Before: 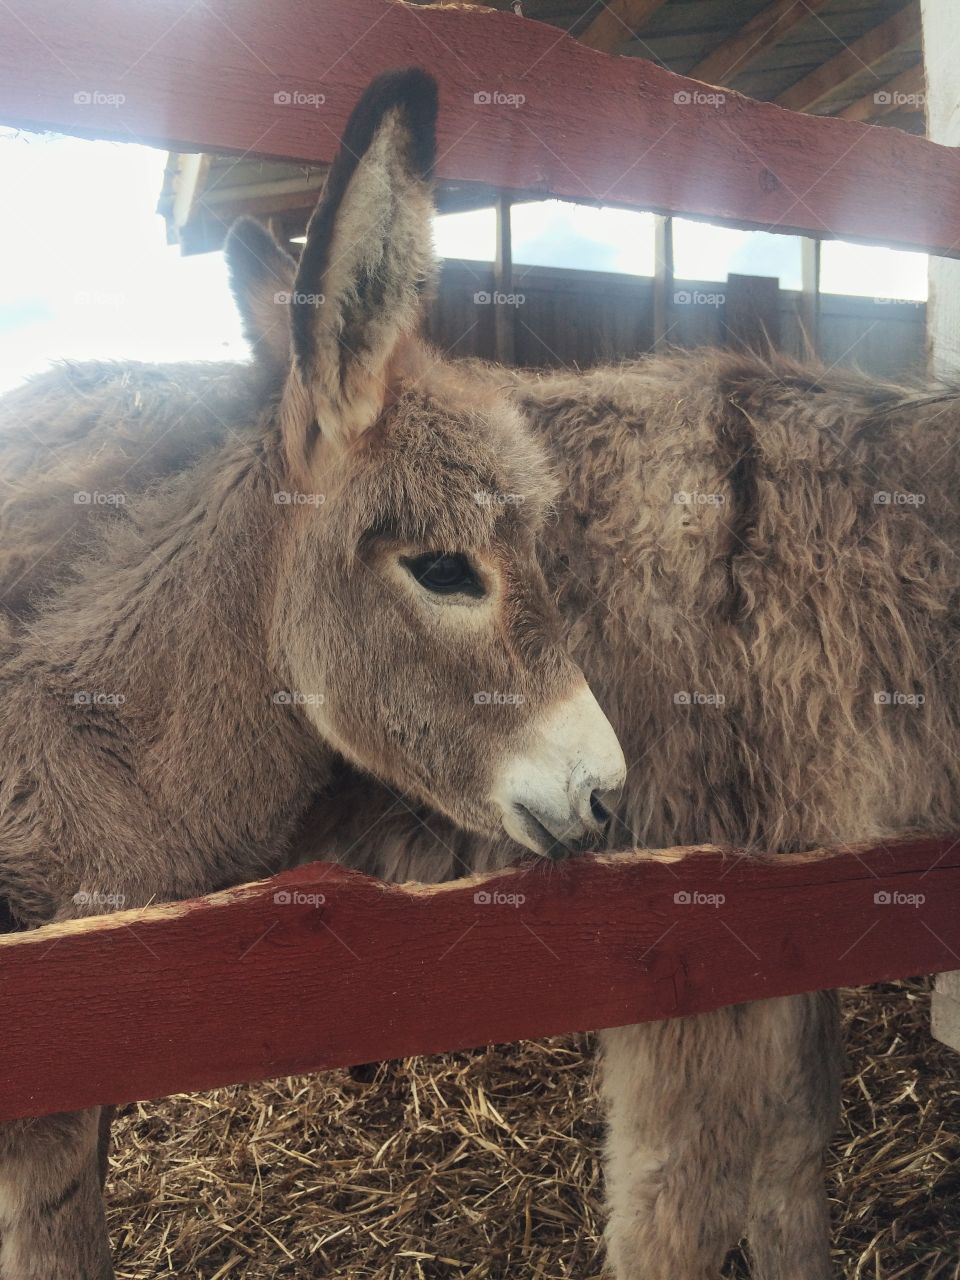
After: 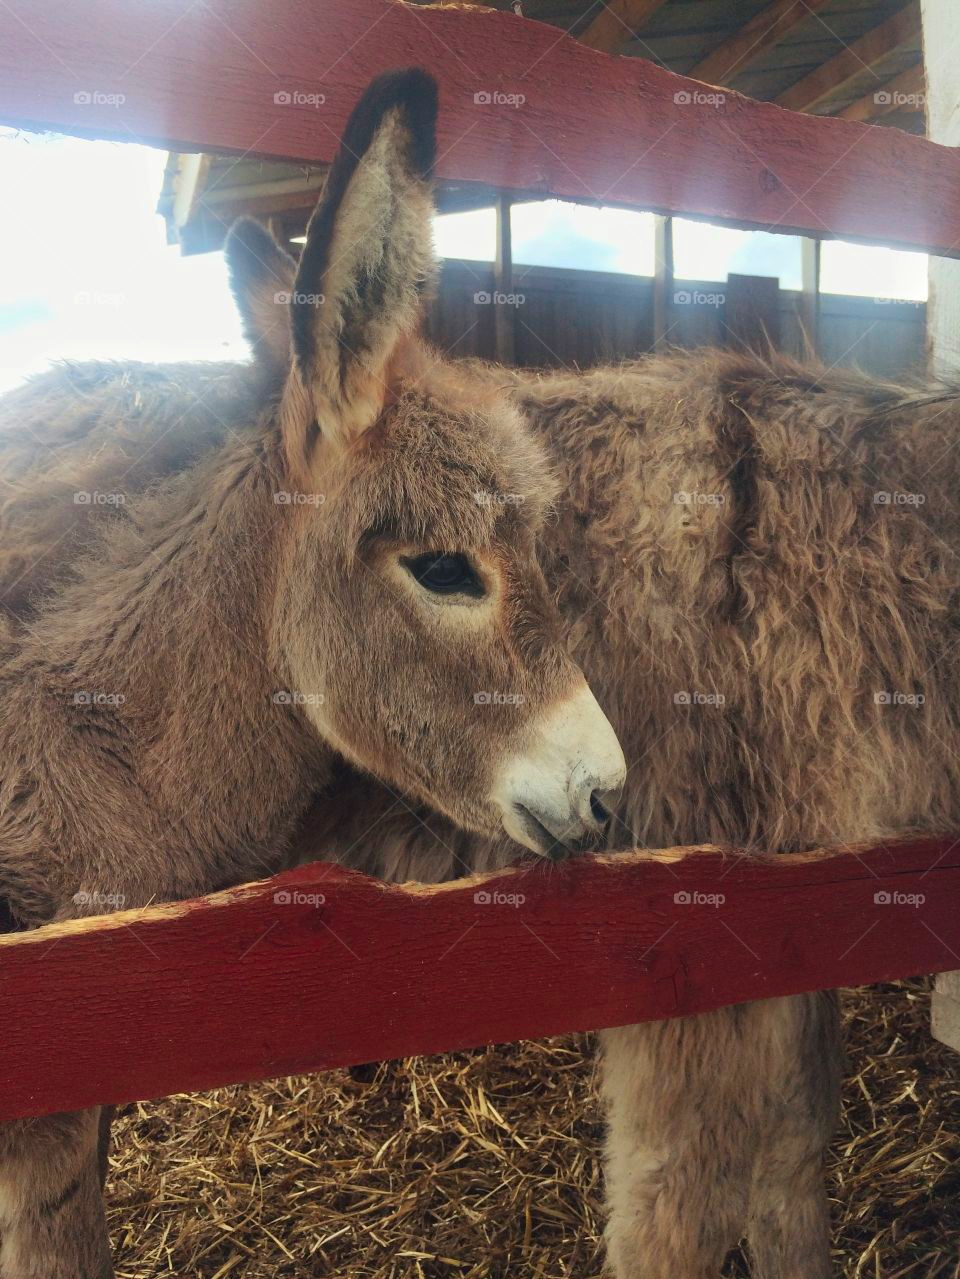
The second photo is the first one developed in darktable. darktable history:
crop: bottom 0.057%
contrast brightness saturation: brightness -0.029, saturation 0.361
